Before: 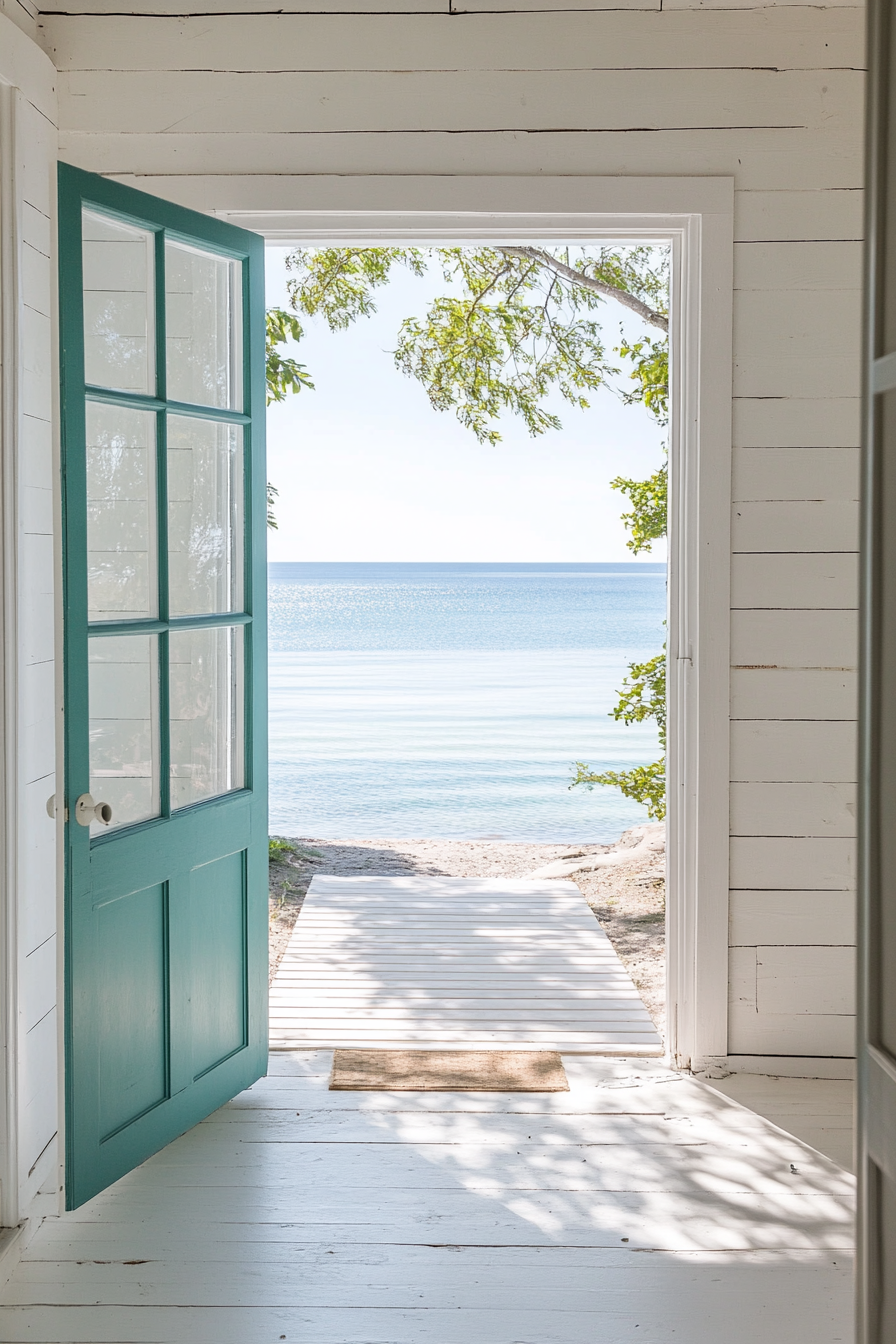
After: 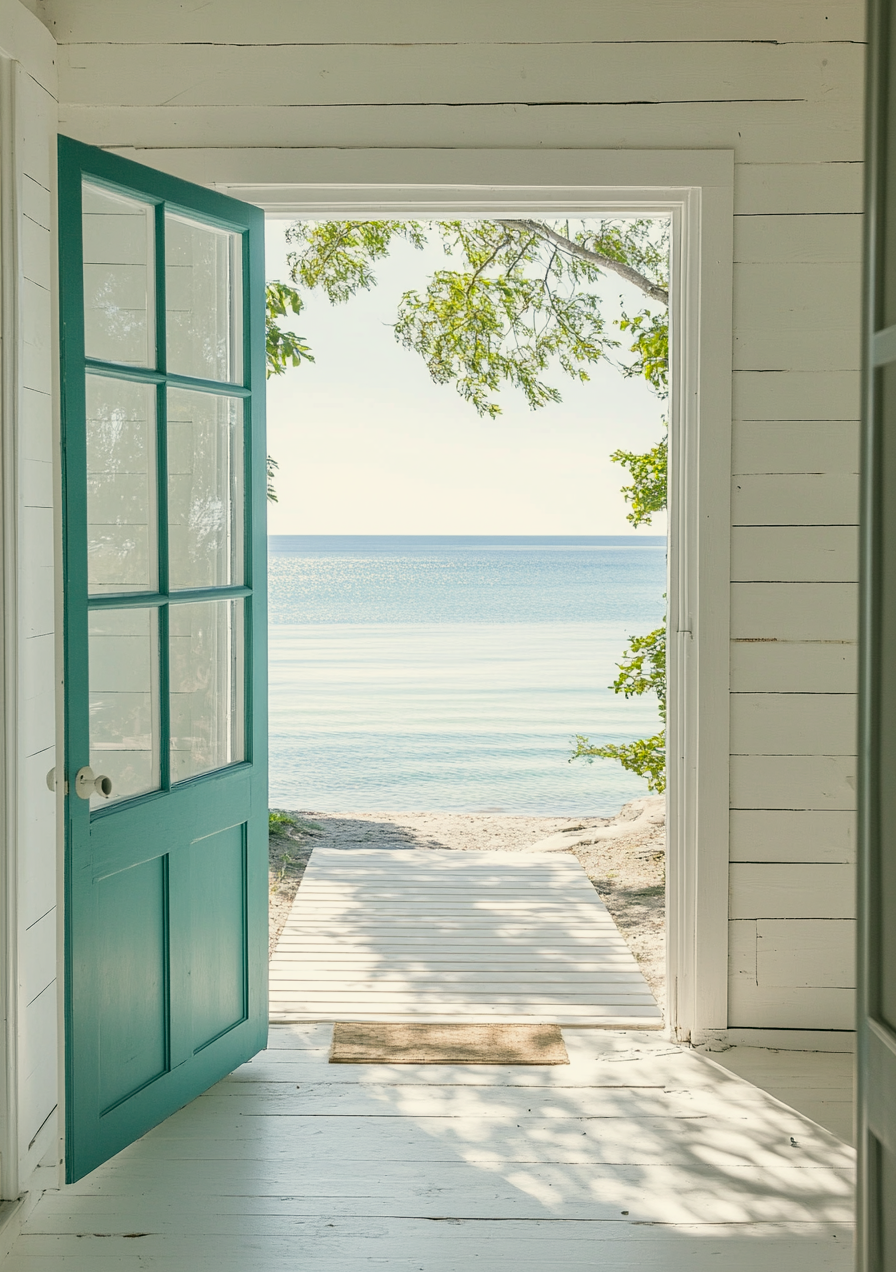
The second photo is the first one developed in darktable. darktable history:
exposure: black level correction 0.001, exposure -0.123 EV, compensate highlight preservation false
color correction: highlights a* -0.544, highlights b* 9.61, shadows a* -9.41, shadows b* 1.24
crop and rotate: top 2.027%, bottom 3.265%
